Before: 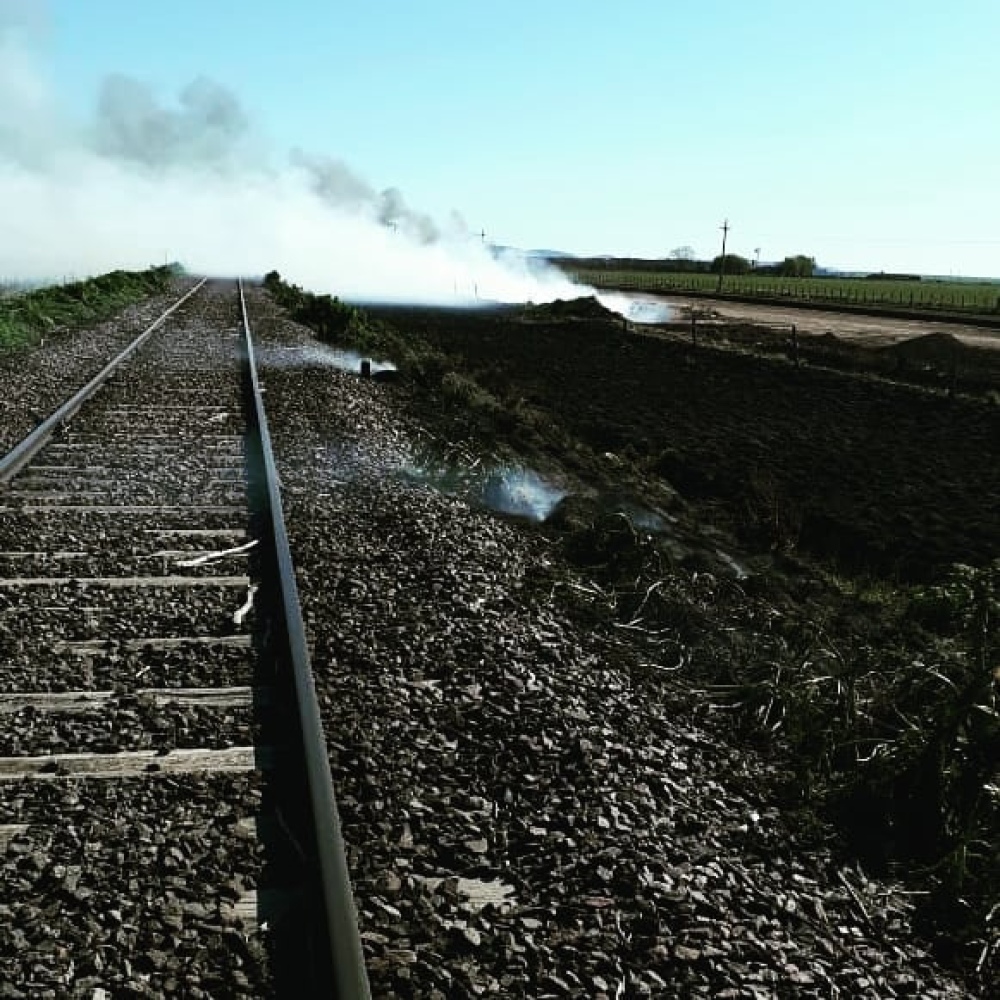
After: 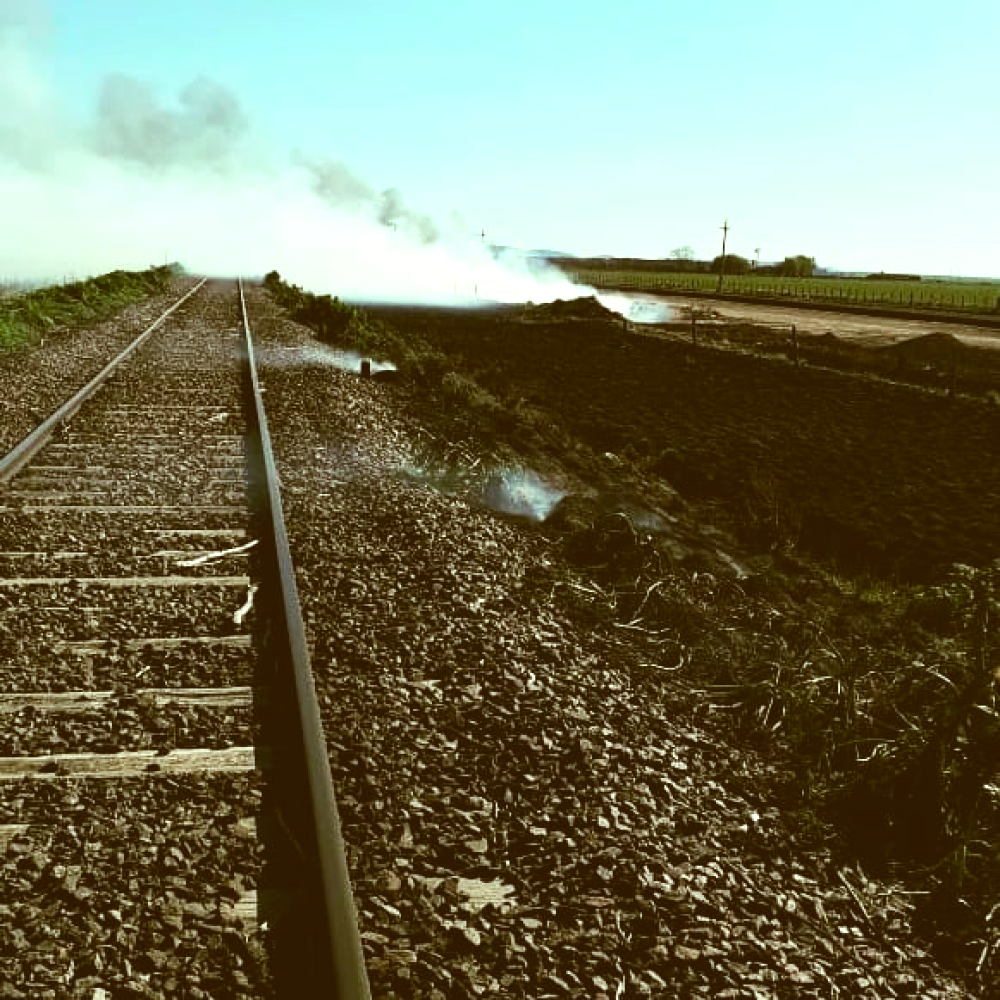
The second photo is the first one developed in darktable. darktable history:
exposure: black level correction -0.002, exposure 0.536 EV, compensate exposure bias true, compensate highlight preservation false
color correction: highlights a* -6.14, highlights b* 9.57, shadows a* 10.58, shadows b* 23.89
contrast brightness saturation: contrast -0.124
